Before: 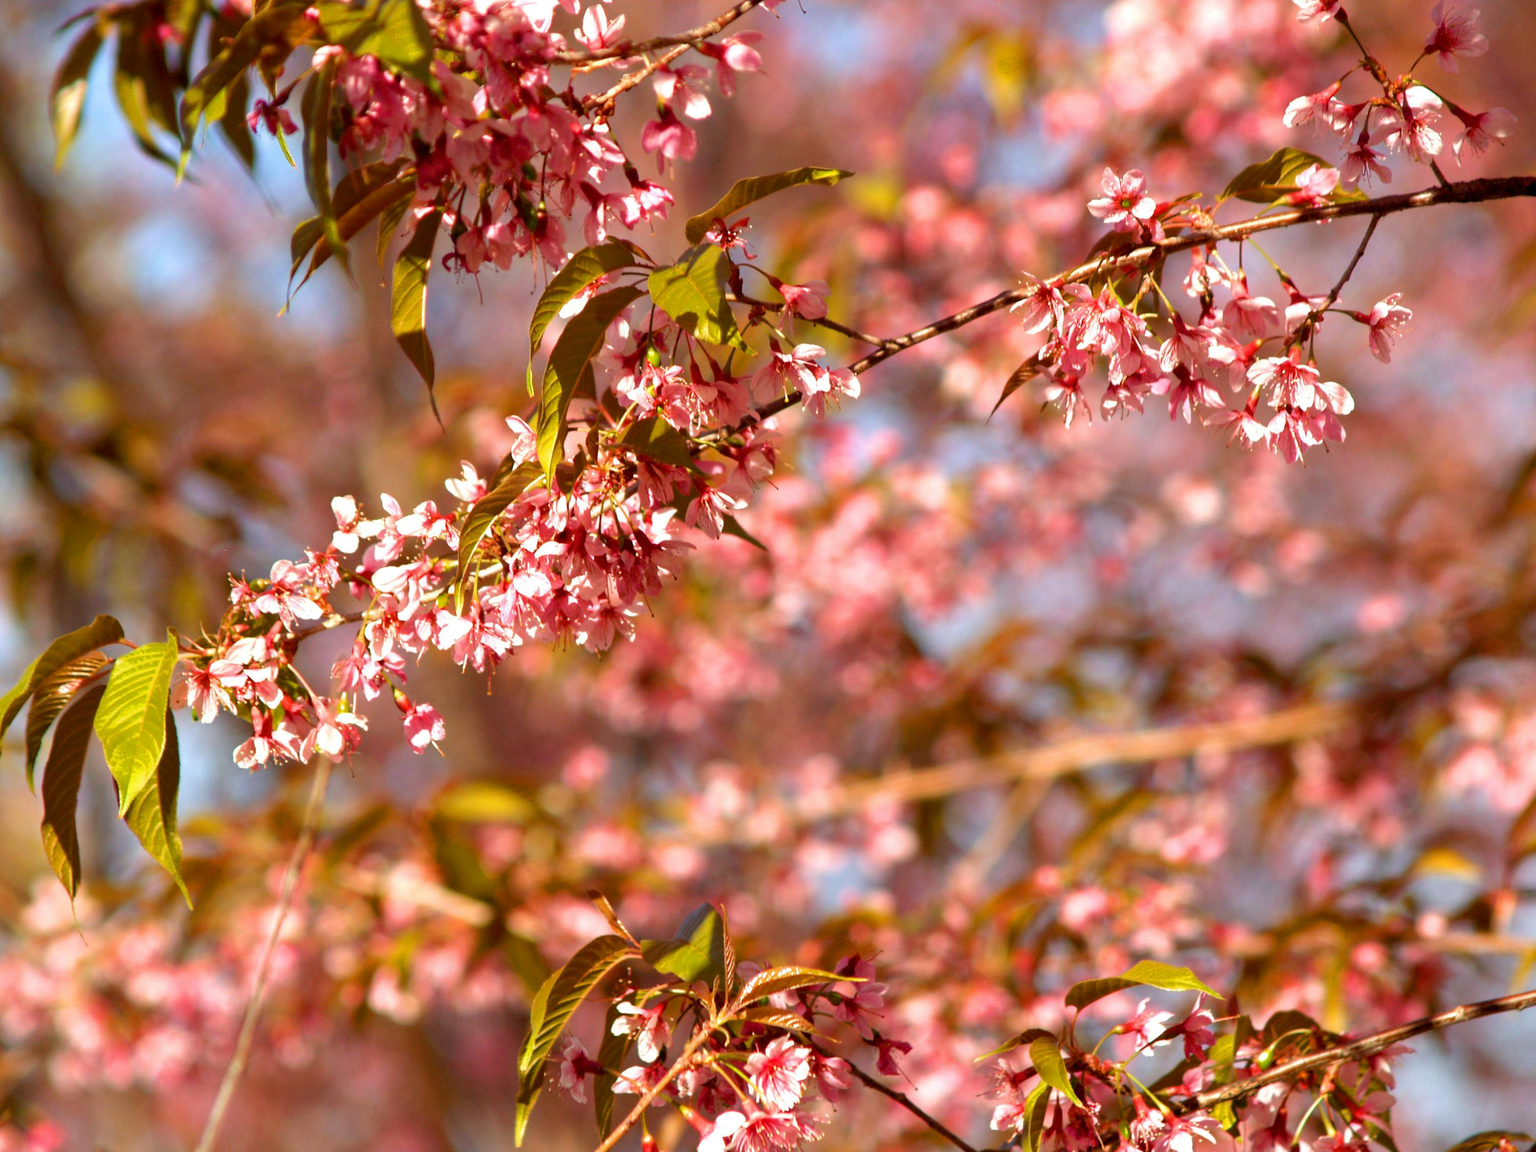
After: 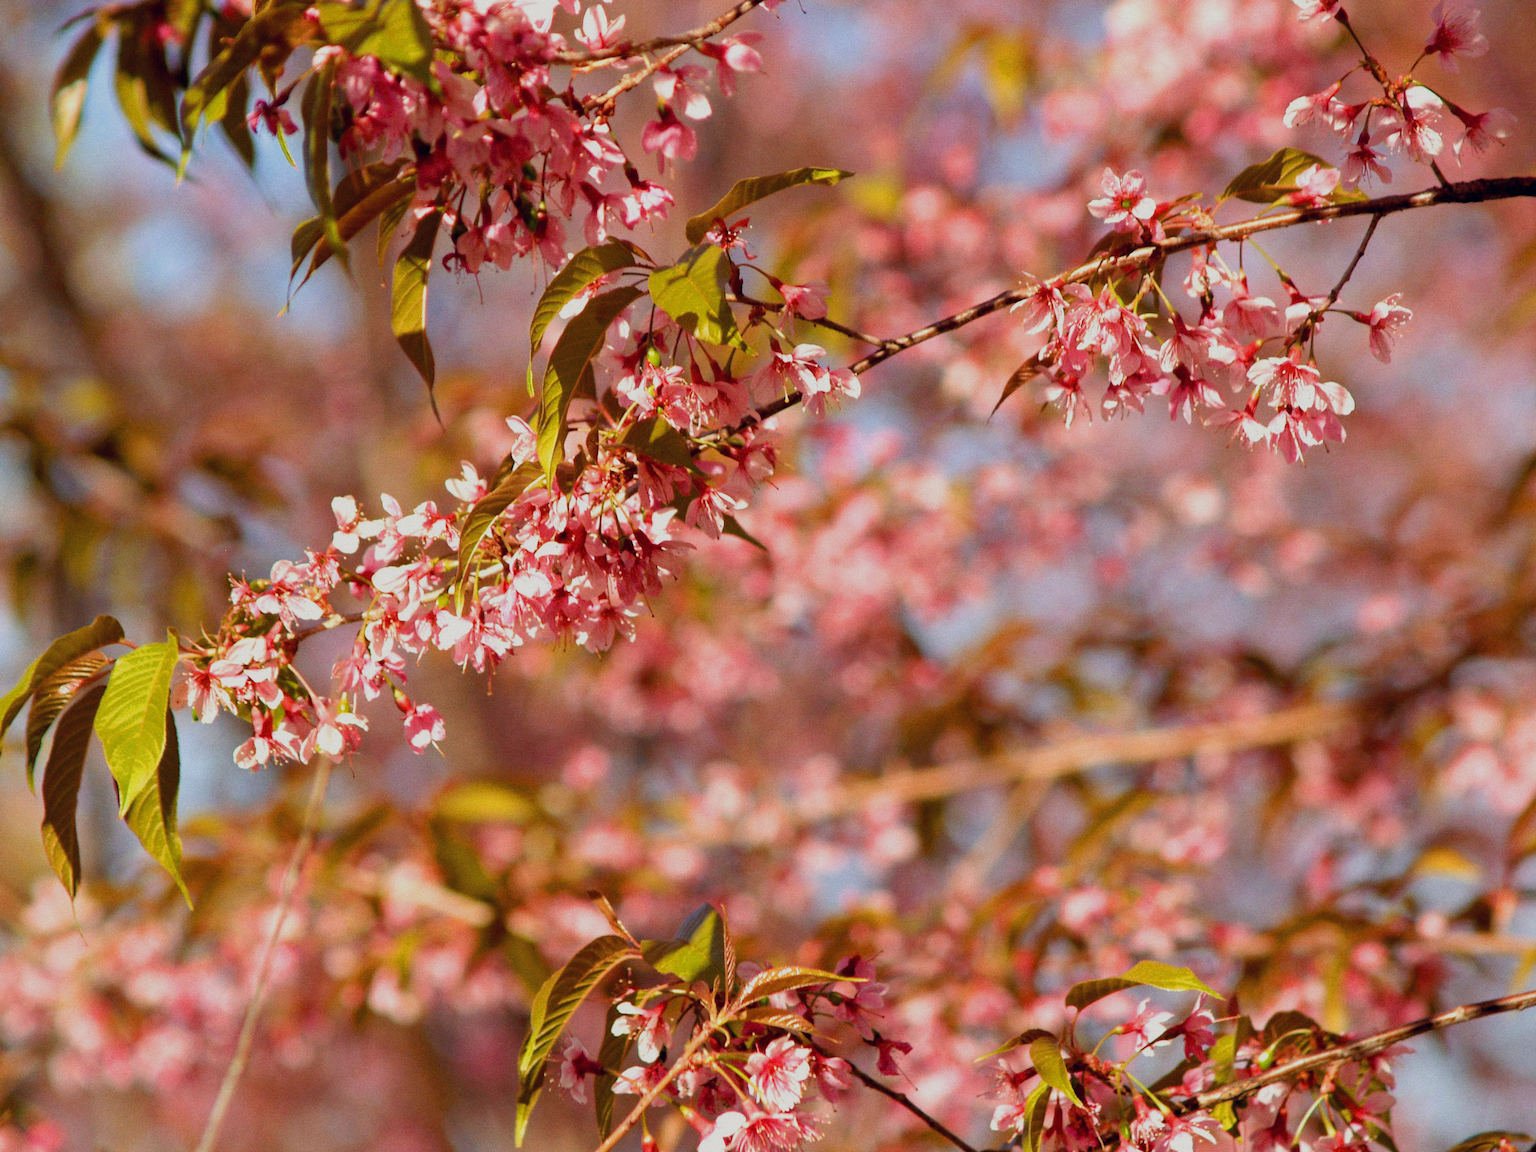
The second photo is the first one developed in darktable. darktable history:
grain: coarseness 0.09 ISO
filmic rgb: hardness 4.17, contrast 0.921
color correction: highlights a* 0.207, highlights b* 2.7, shadows a* -0.874, shadows b* -4.78
